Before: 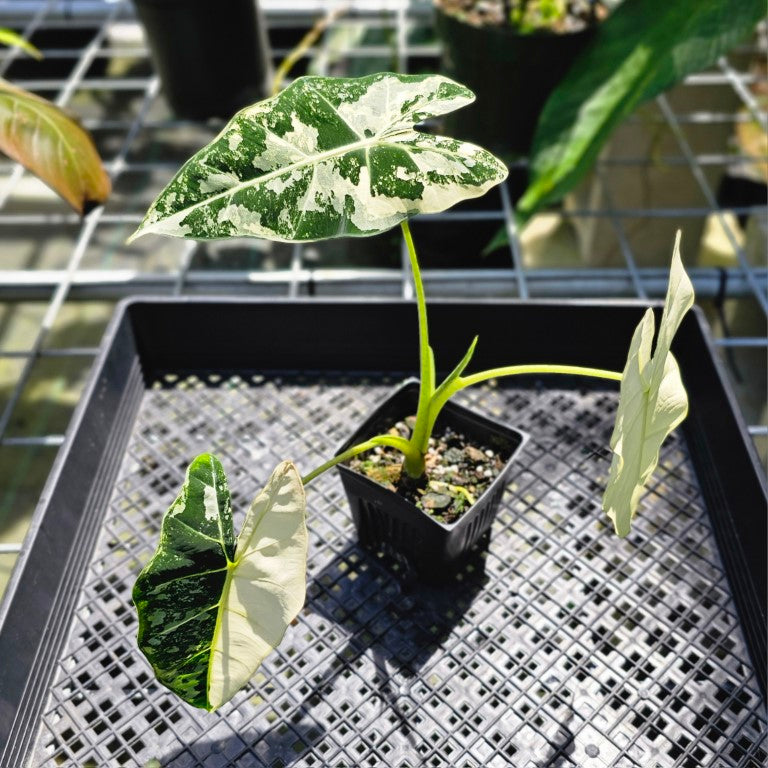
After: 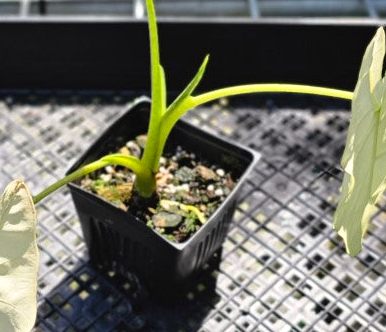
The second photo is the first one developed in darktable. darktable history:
color calibration: x 0.342, y 0.356, temperature 5122 K
exposure: exposure 0.128 EV, compensate highlight preservation false
crop: left 35.03%, top 36.625%, right 14.663%, bottom 20.057%
